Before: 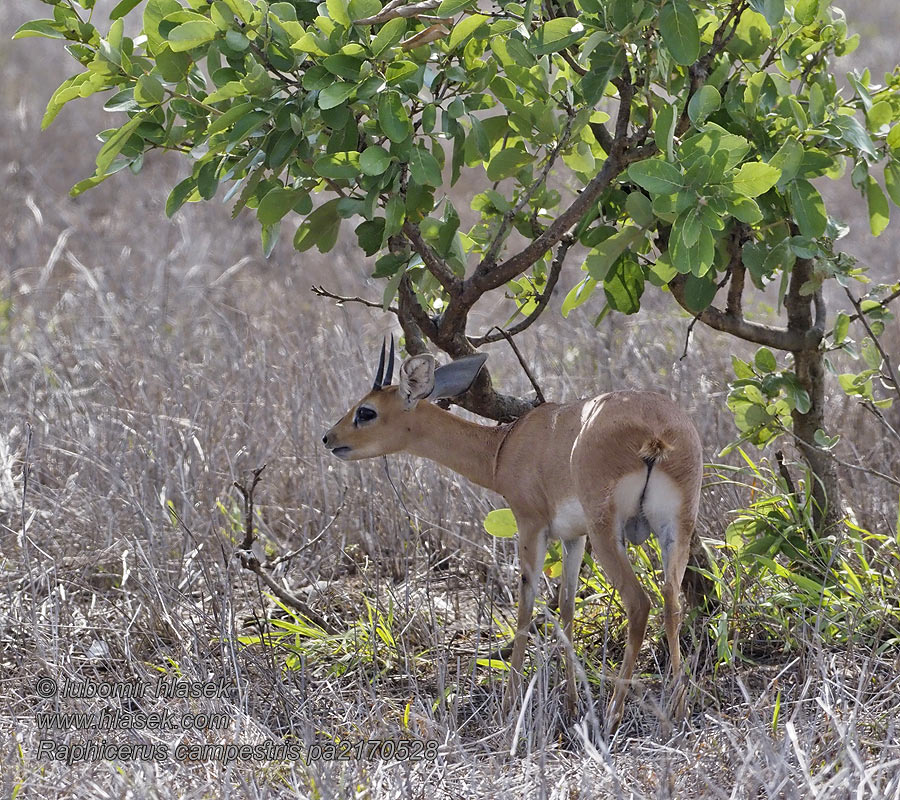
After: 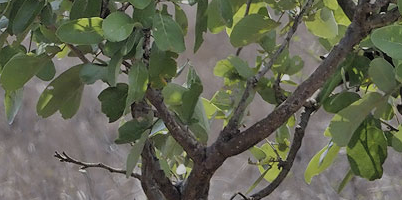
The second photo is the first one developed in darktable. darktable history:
crop: left 28.64%, top 16.832%, right 26.637%, bottom 58.055%
shadows and highlights: soften with gaussian
contrast brightness saturation: brightness 0.13
exposure: exposure -1 EV, compensate highlight preservation false
